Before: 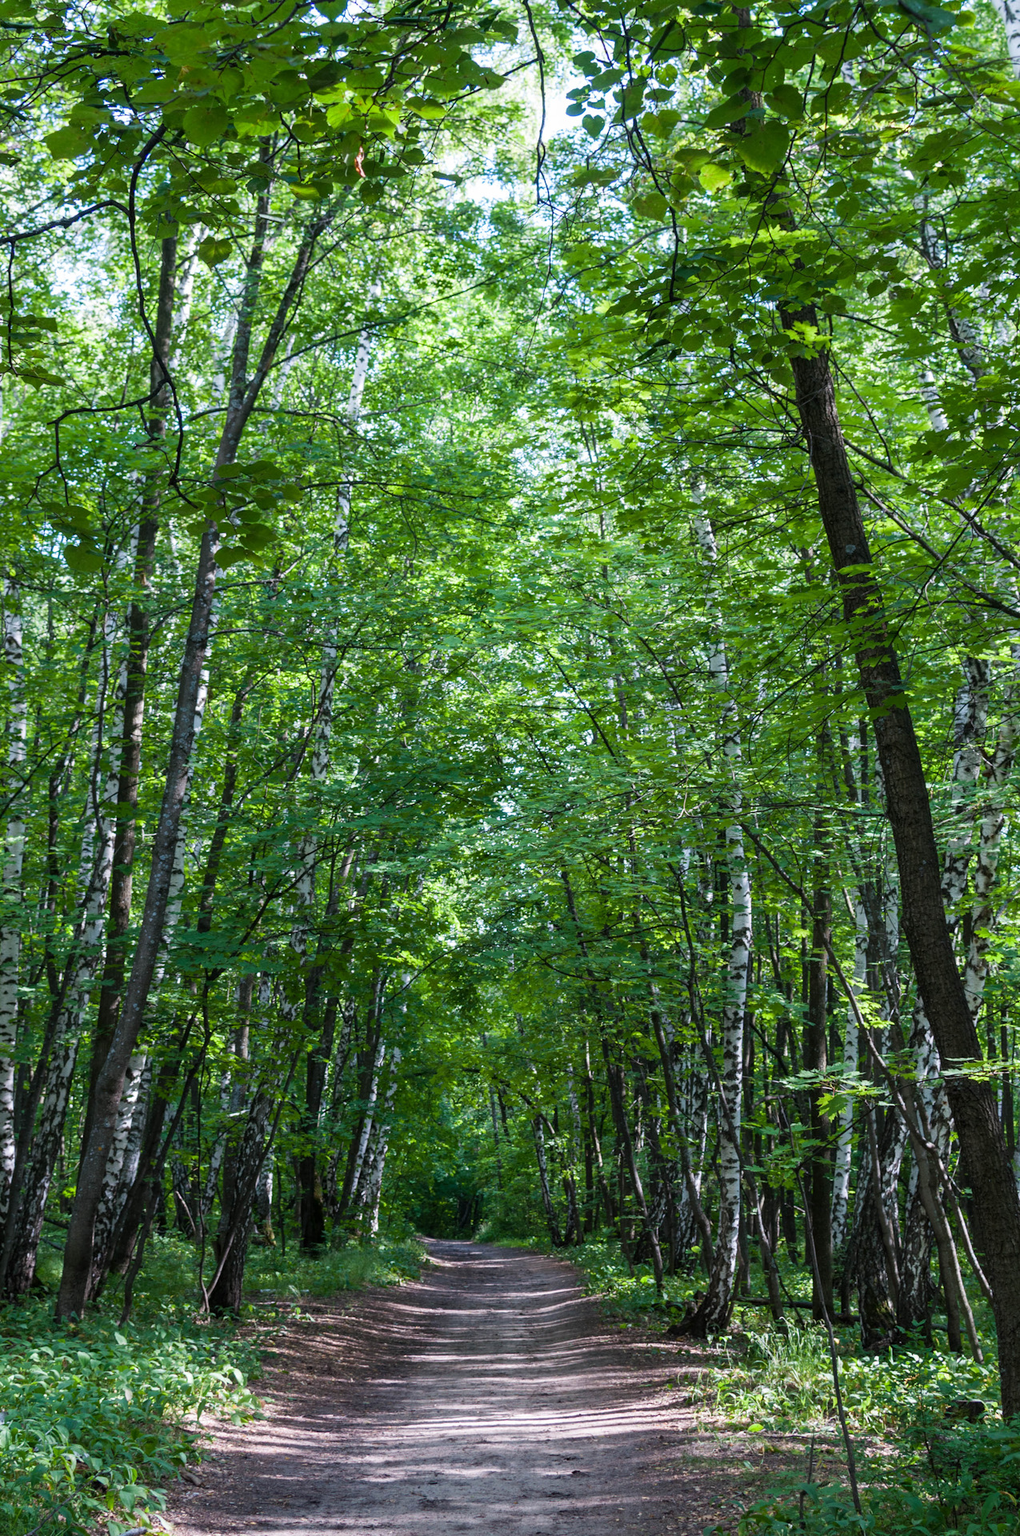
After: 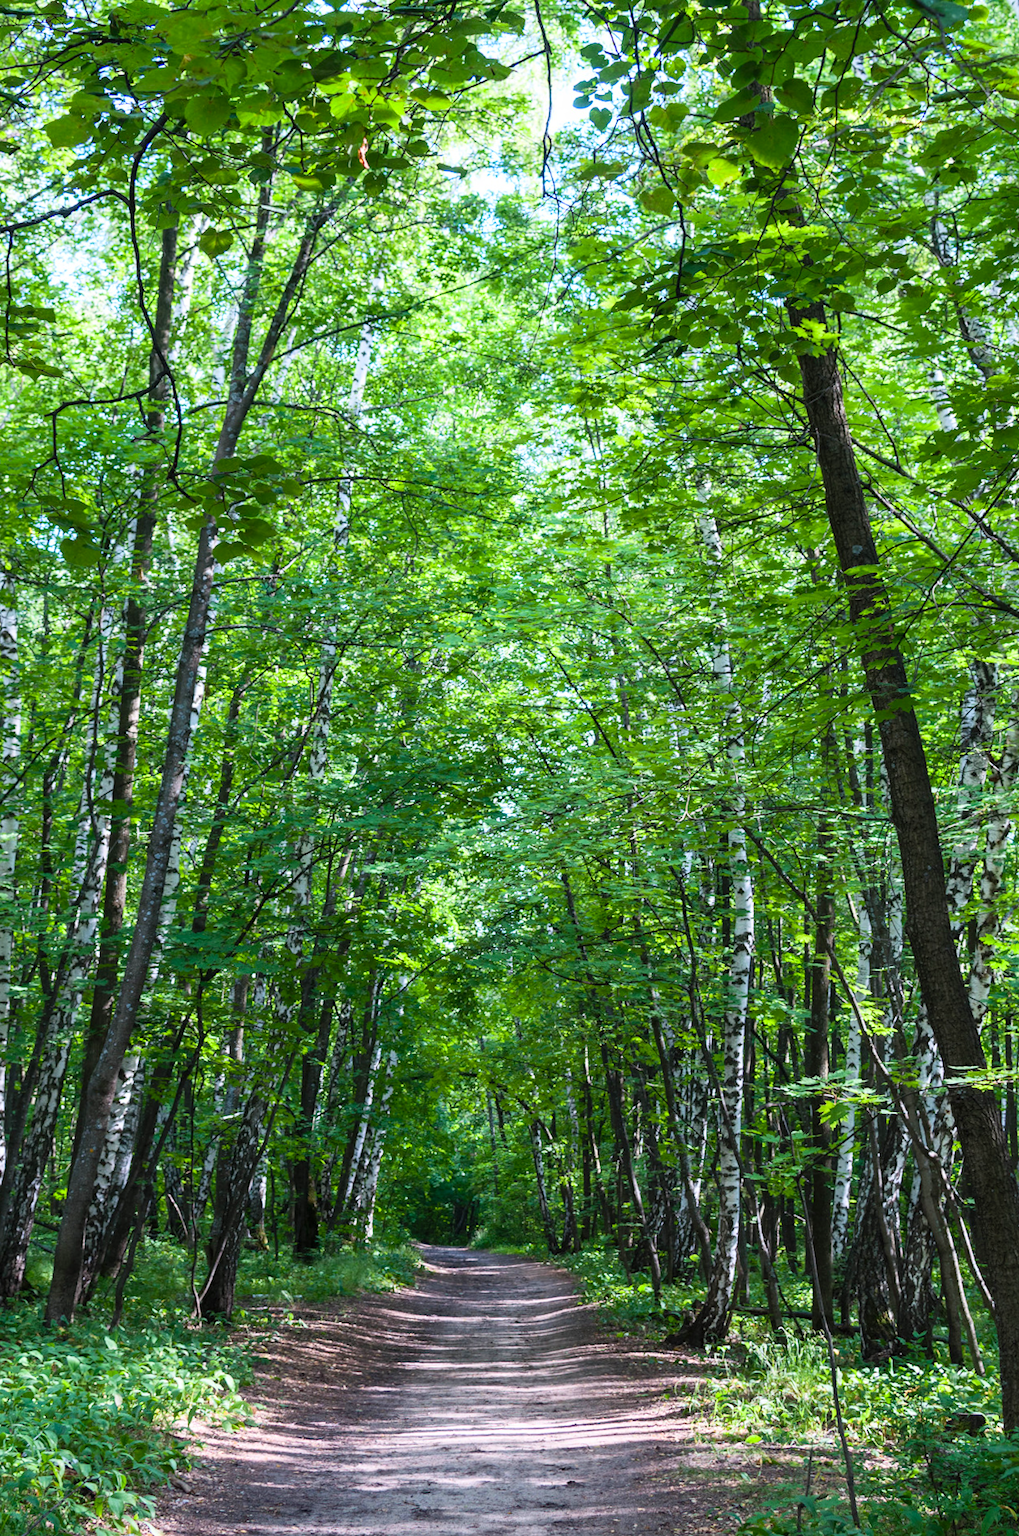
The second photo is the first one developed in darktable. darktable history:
crop and rotate: angle -0.5°
contrast brightness saturation: contrast 0.2, brightness 0.16, saturation 0.22
